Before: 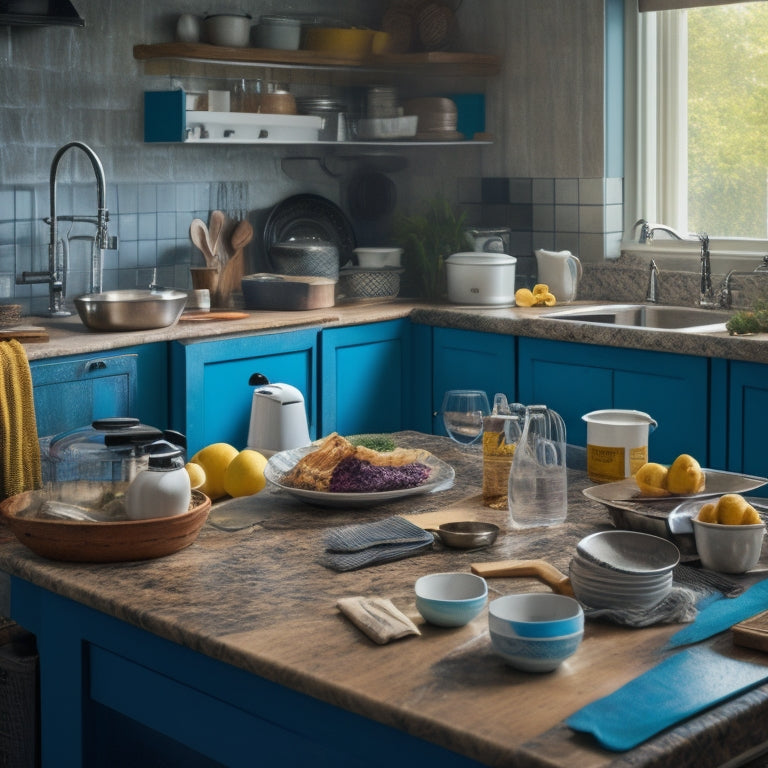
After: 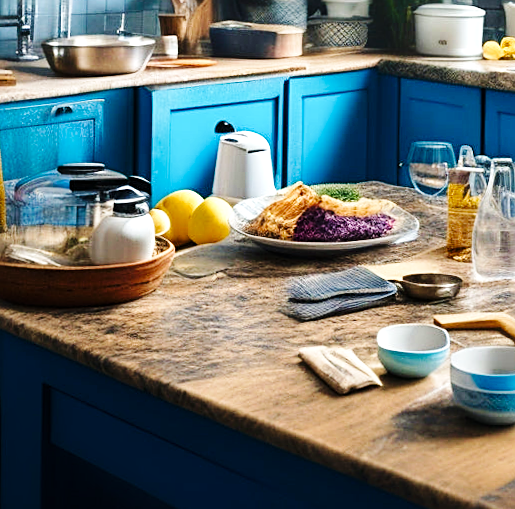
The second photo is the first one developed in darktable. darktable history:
velvia: on, module defaults
crop and rotate: angle -1.09°, left 3.685%, top 32.343%, right 27.964%
sharpen: on, module defaults
base curve: curves: ch0 [(0, 0) (0.036, 0.025) (0.121, 0.166) (0.206, 0.329) (0.605, 0.79) (1, 1)], preserve colors none
tone equalizer: -8 EV -0.775 EV, -7 EV -0.688 EV, -6 EV -0.566 EV, -5 EV -0.361 EV, -3 EV 0.388 EV, -2 EV 0.6 EV, -1 EV 0.699 EV, +0 EV 0.777 EV
color balance rgb: perceptual saturation grading › global saturation 20%, perceptual saturation grading › highlights -24.941%, perceptual saturation grading › shadows 24.199%
